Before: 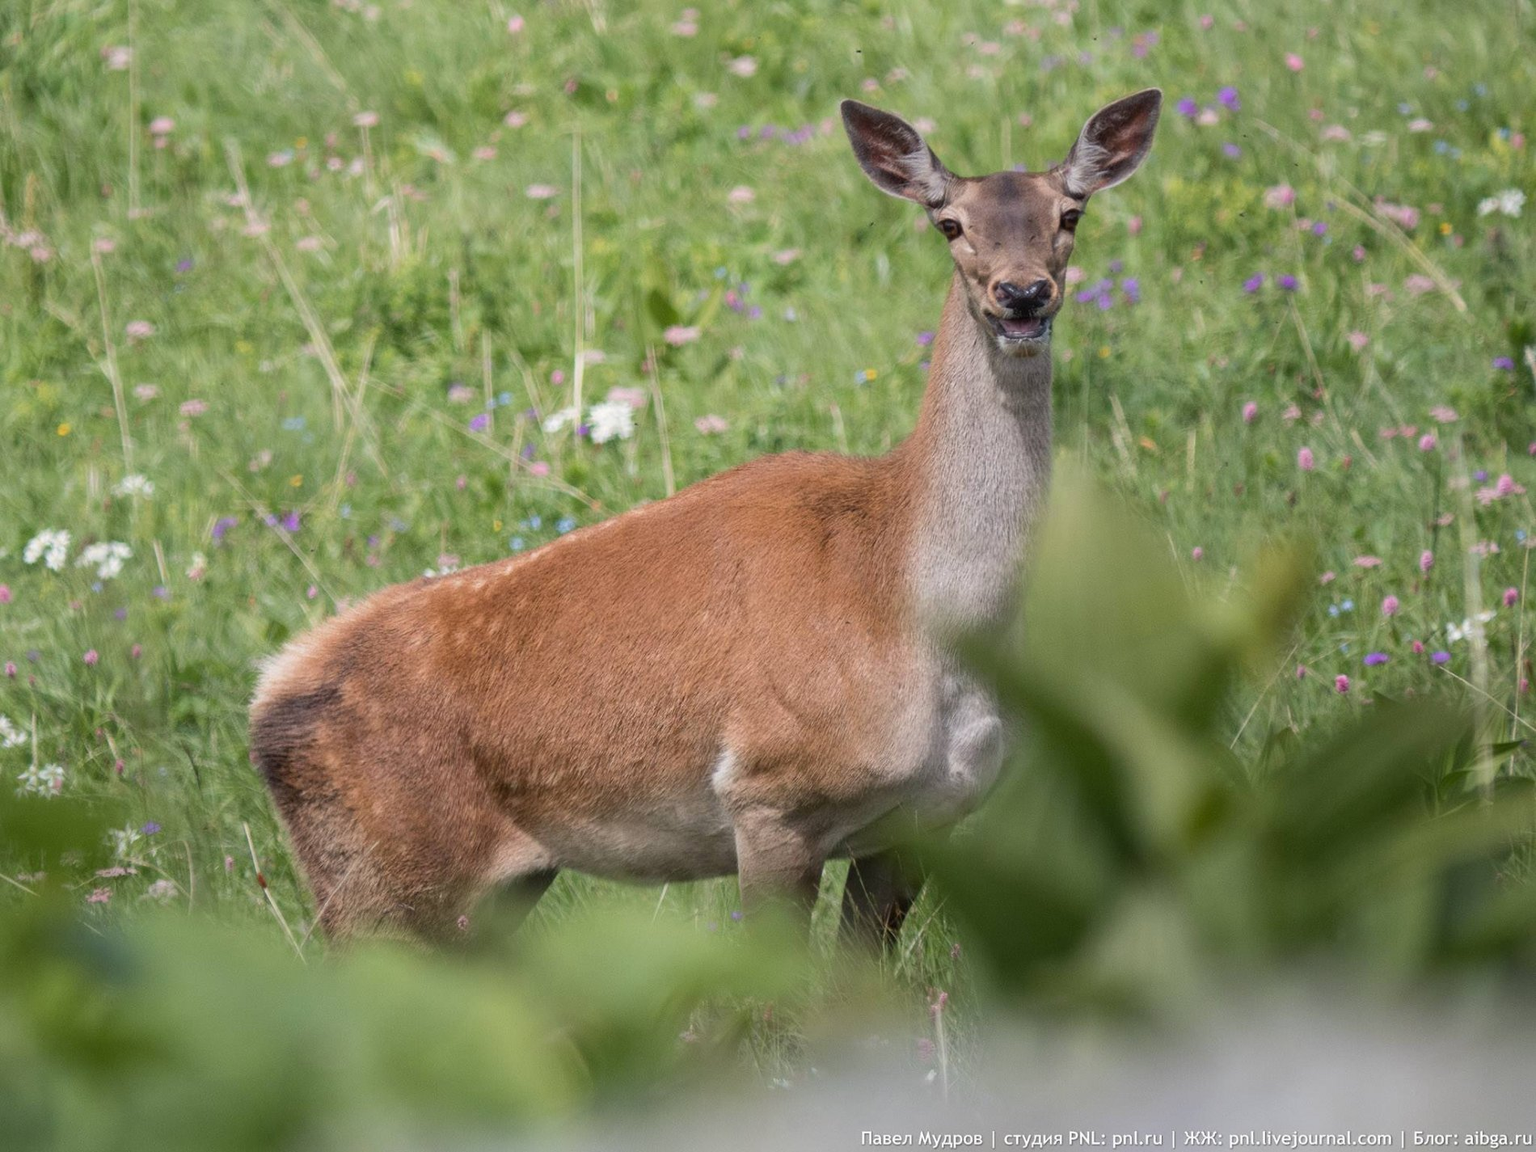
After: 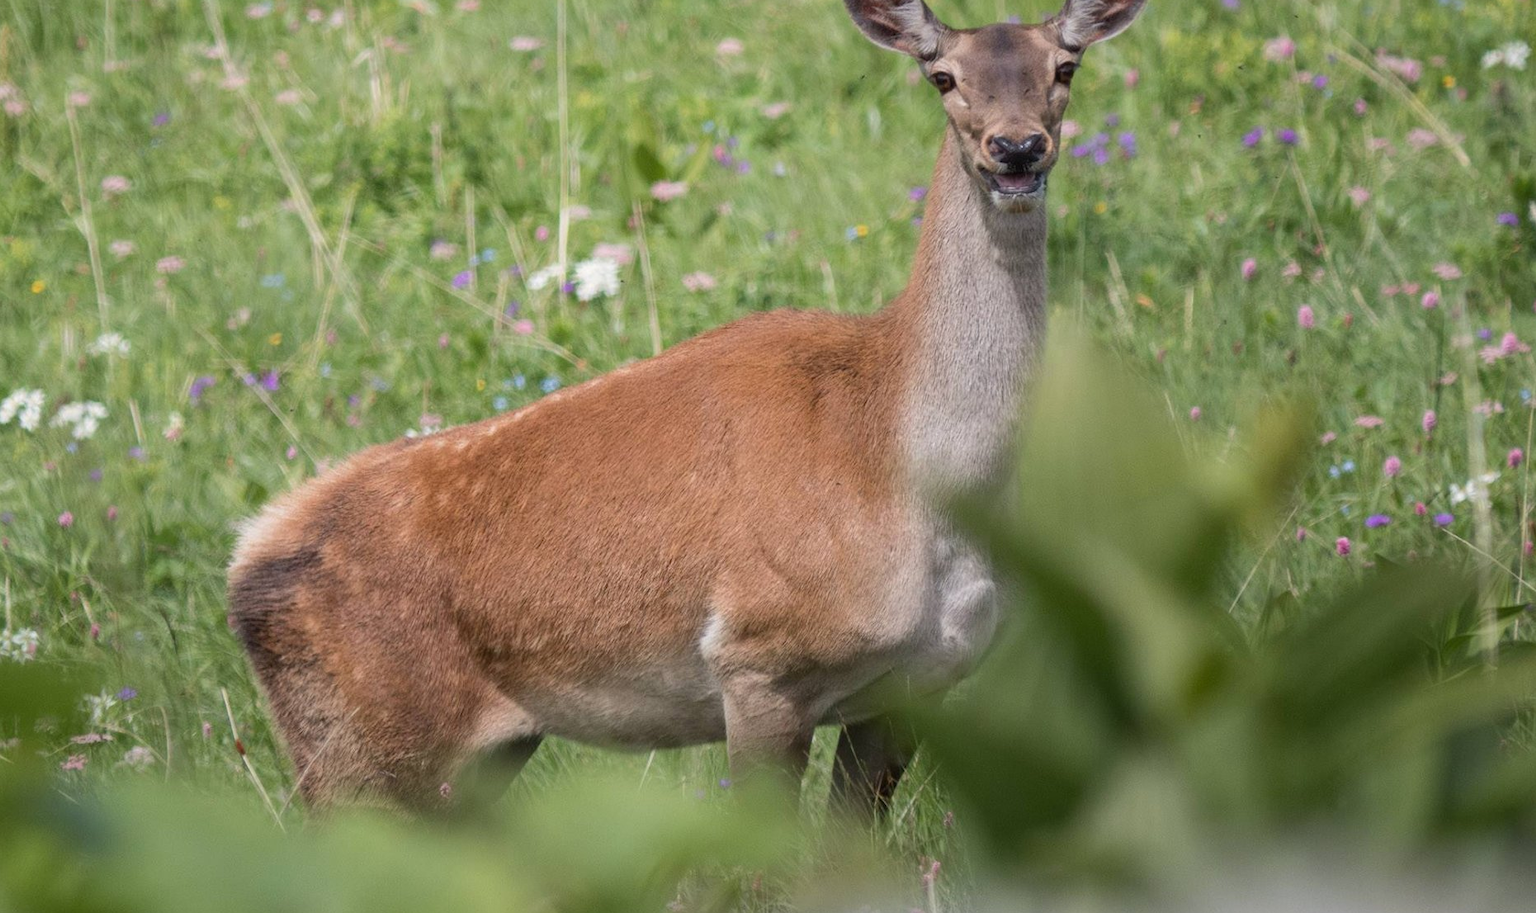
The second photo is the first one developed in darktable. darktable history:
crop and rotate: left 1.82%, top 12.944%, right 0.185%, bottom 9.36%
